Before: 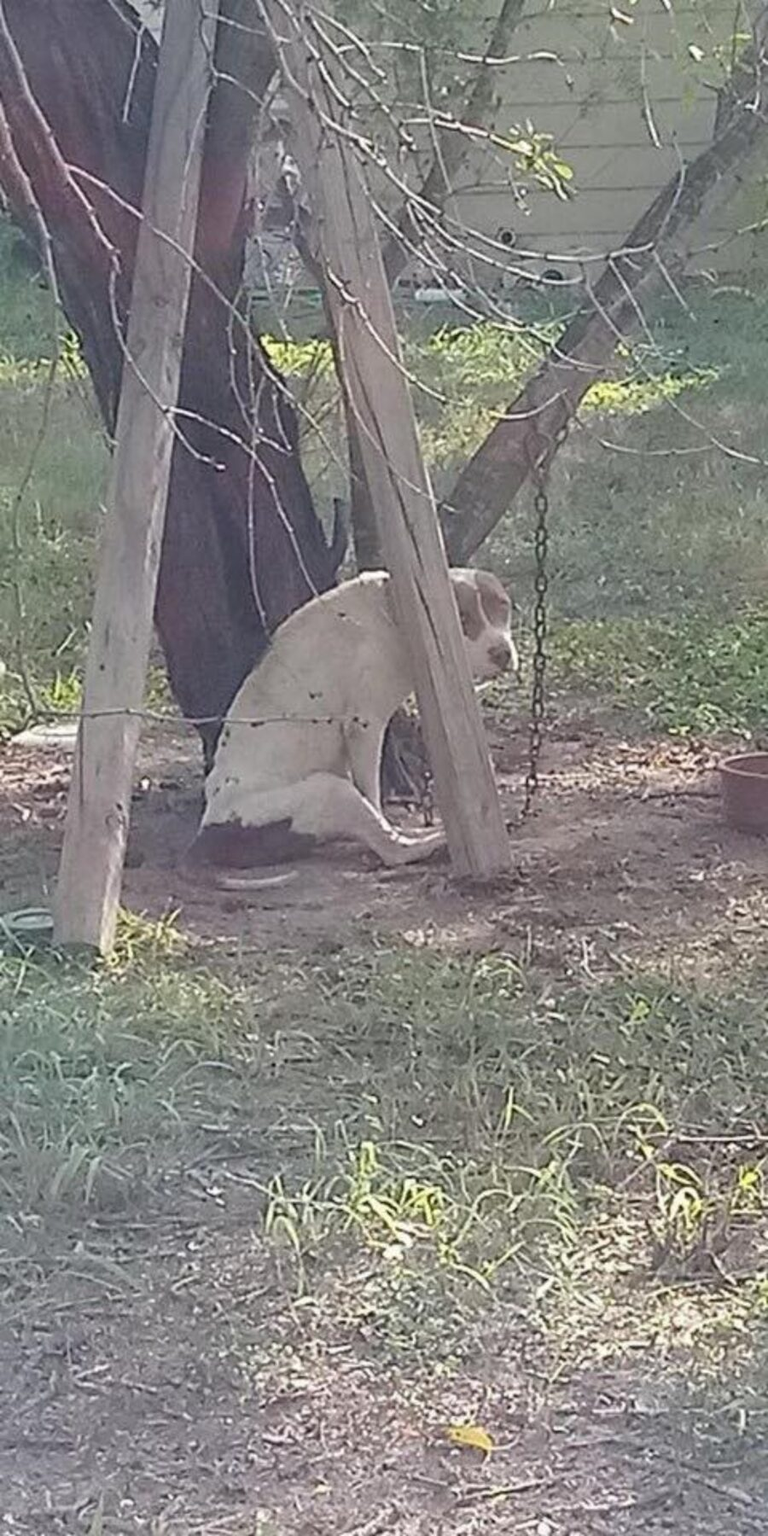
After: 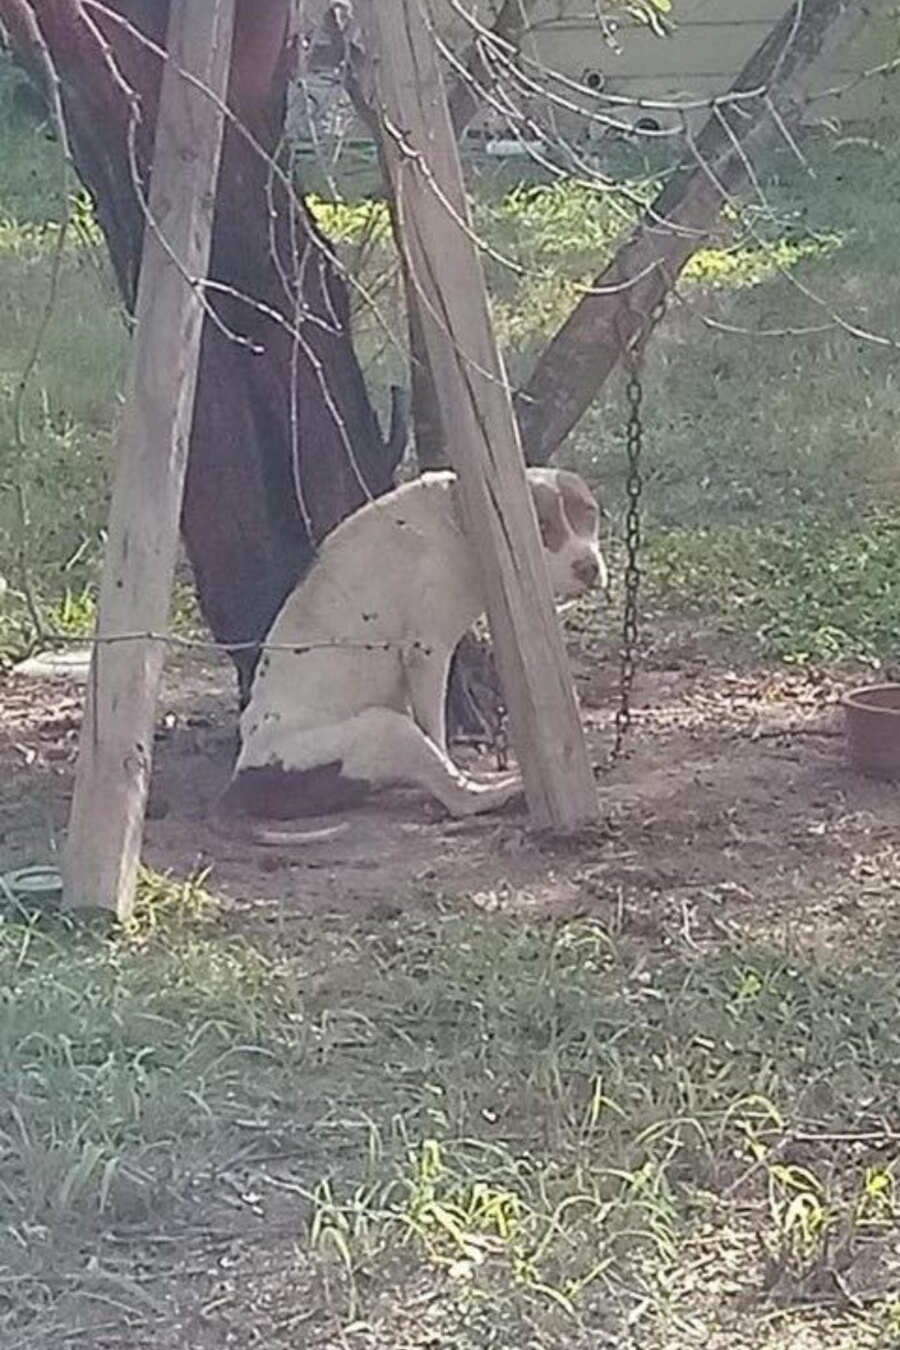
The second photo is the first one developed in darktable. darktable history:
crop: top 11.047%, bottom 13.904%
shadows and highlights: shadows 32.37, highlights -31.92, soften with gaussian
